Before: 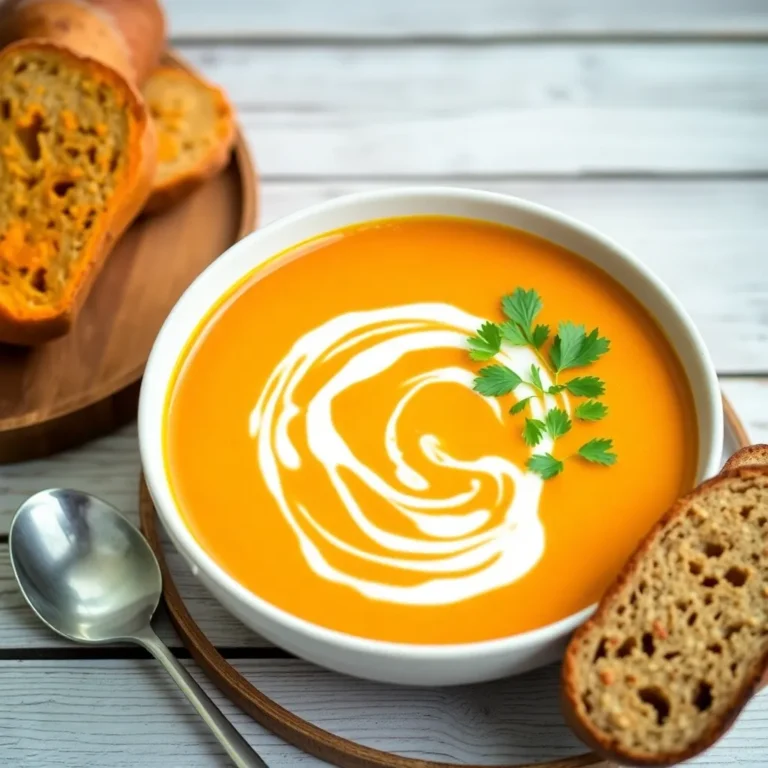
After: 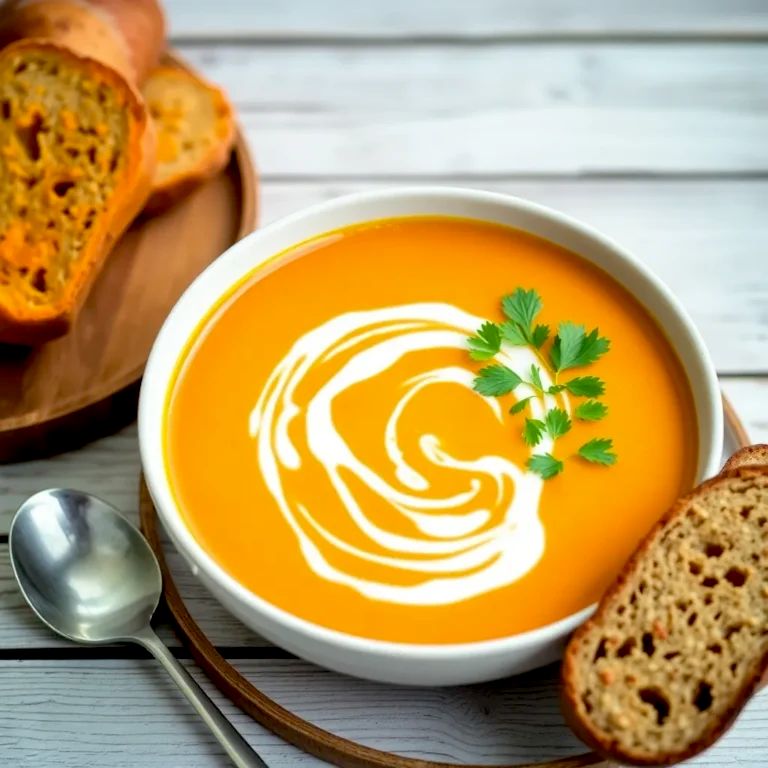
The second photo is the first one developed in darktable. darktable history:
exposure: black level correction 0.012, compensate exposure bias true, compensate highlight preservation false
